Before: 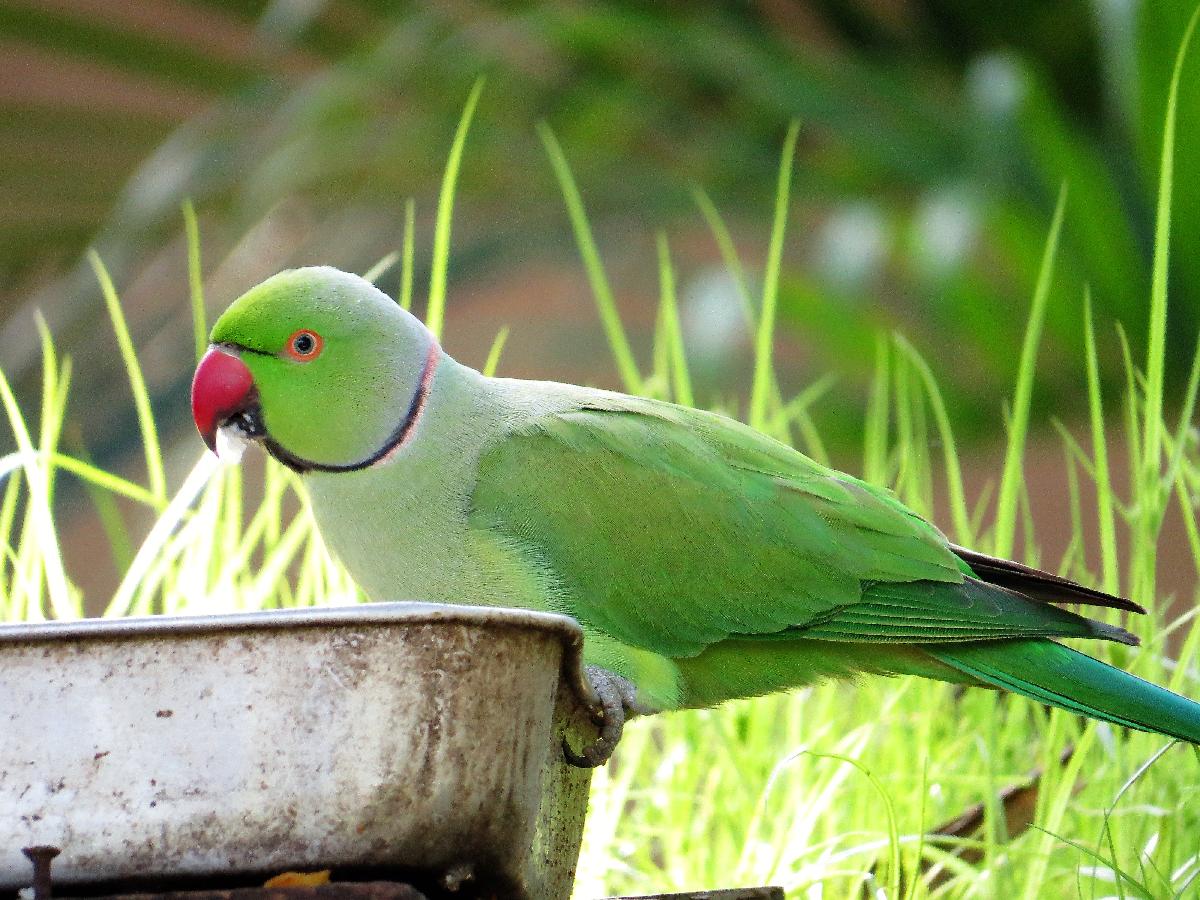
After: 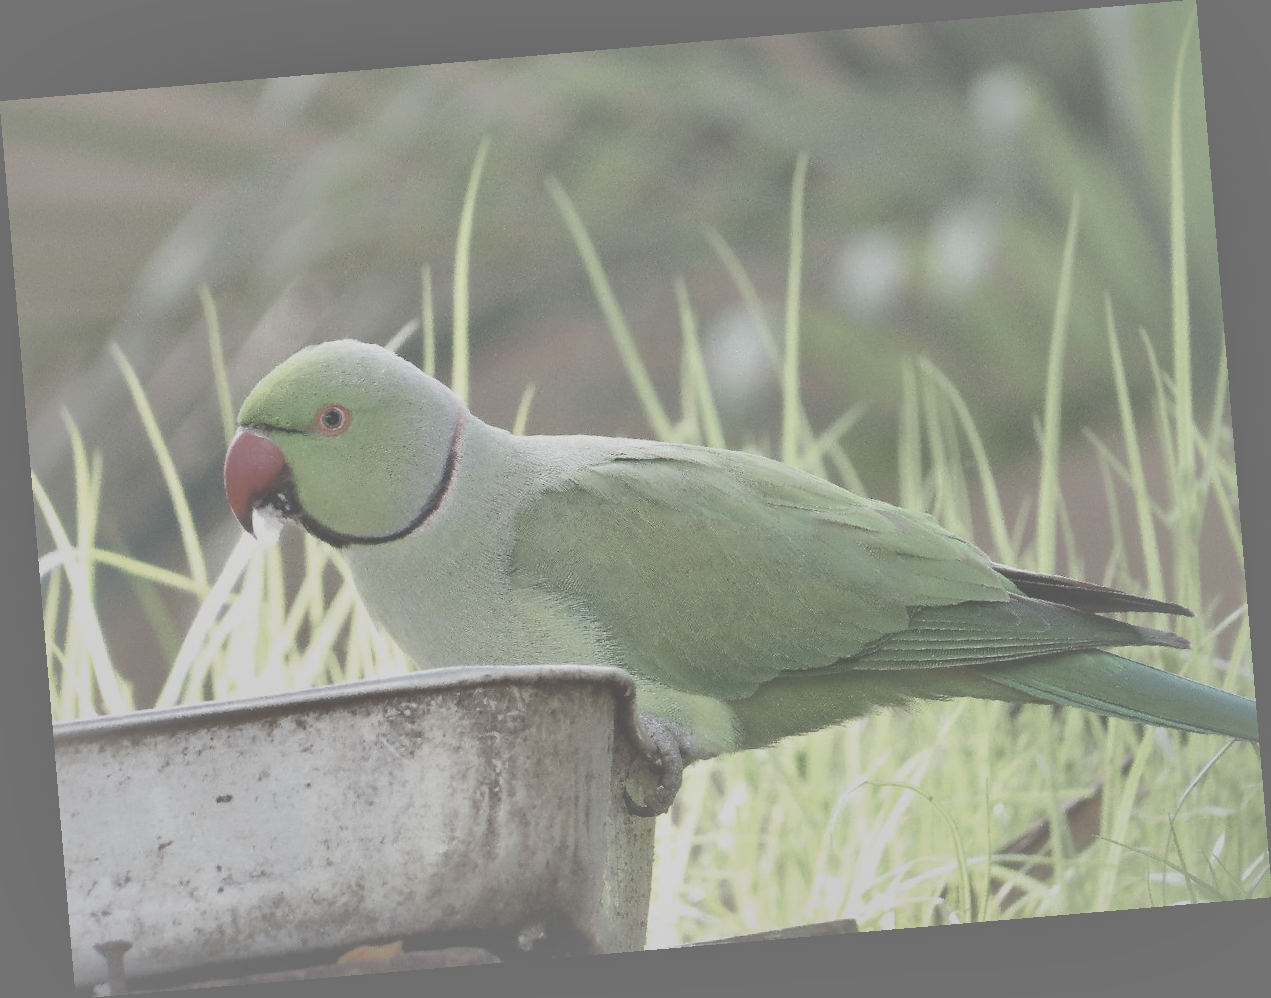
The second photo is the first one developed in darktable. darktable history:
shadows and highlights: shadows -19.91, highlights -73.15
contrast brightness saturation: contrast -0.32, brightness 0.75, saturation -0.78
rotate and perspective: rotation -4.86°, automatic cropping off
color balance: mode lift, gamma, gain (sRGB)
